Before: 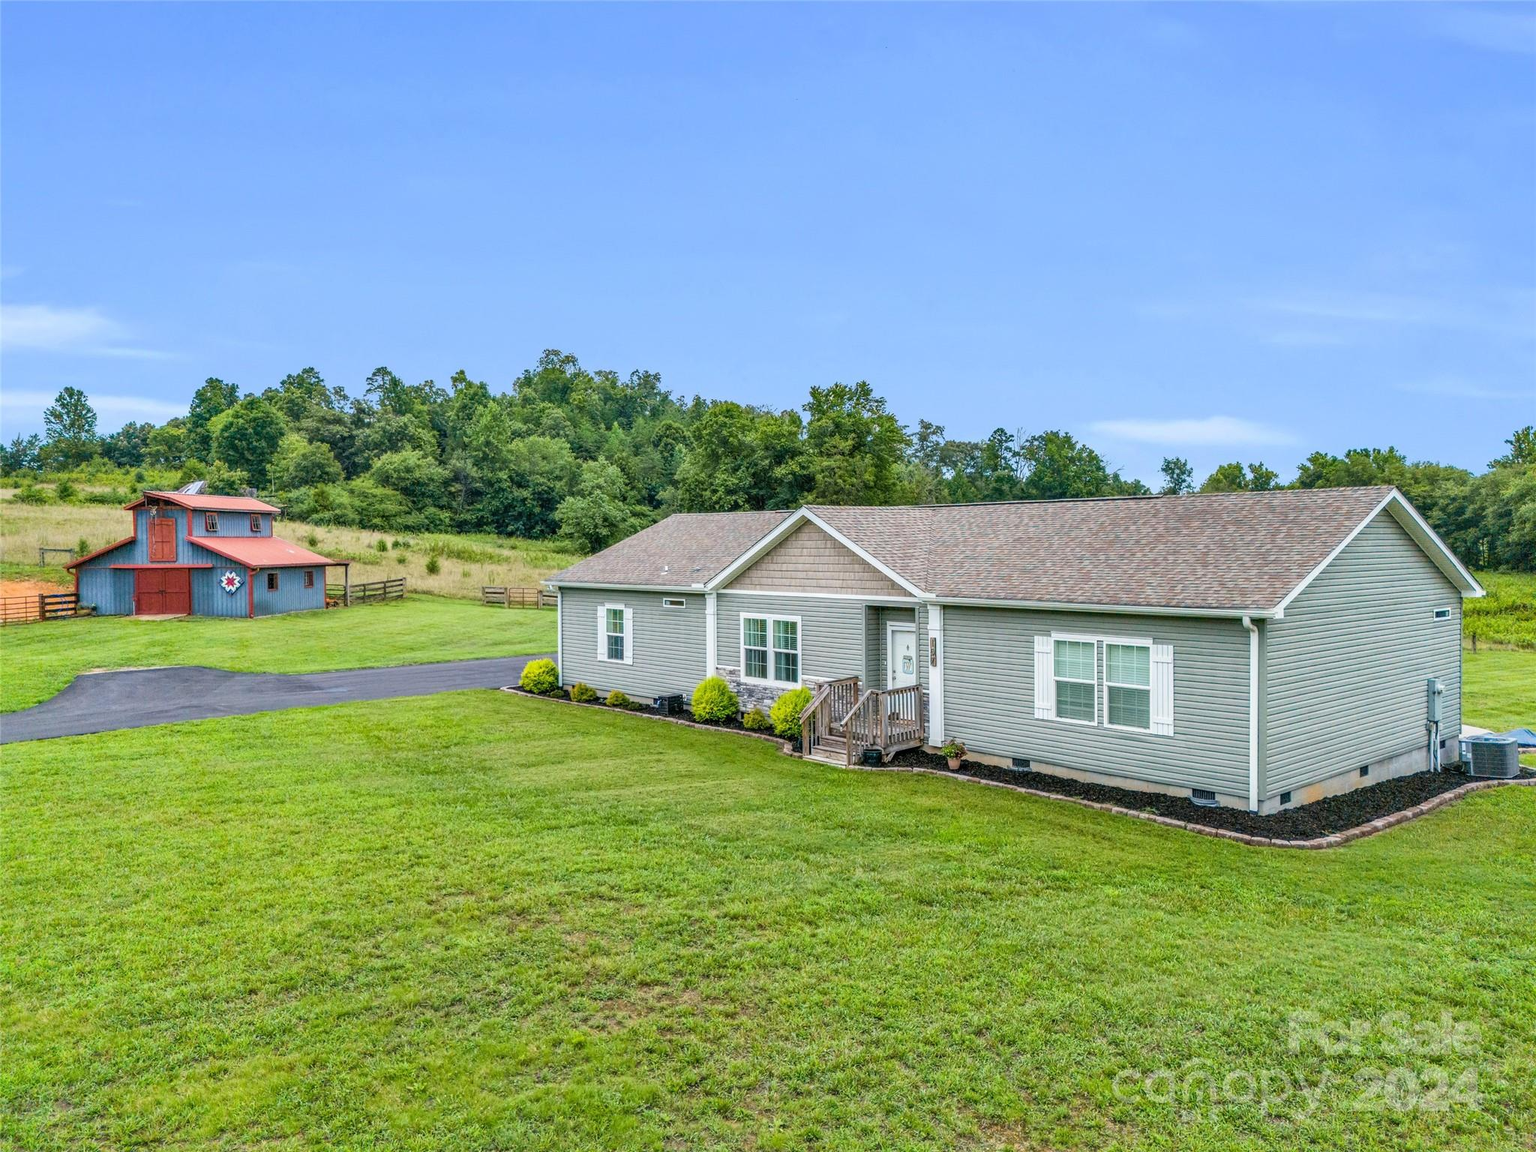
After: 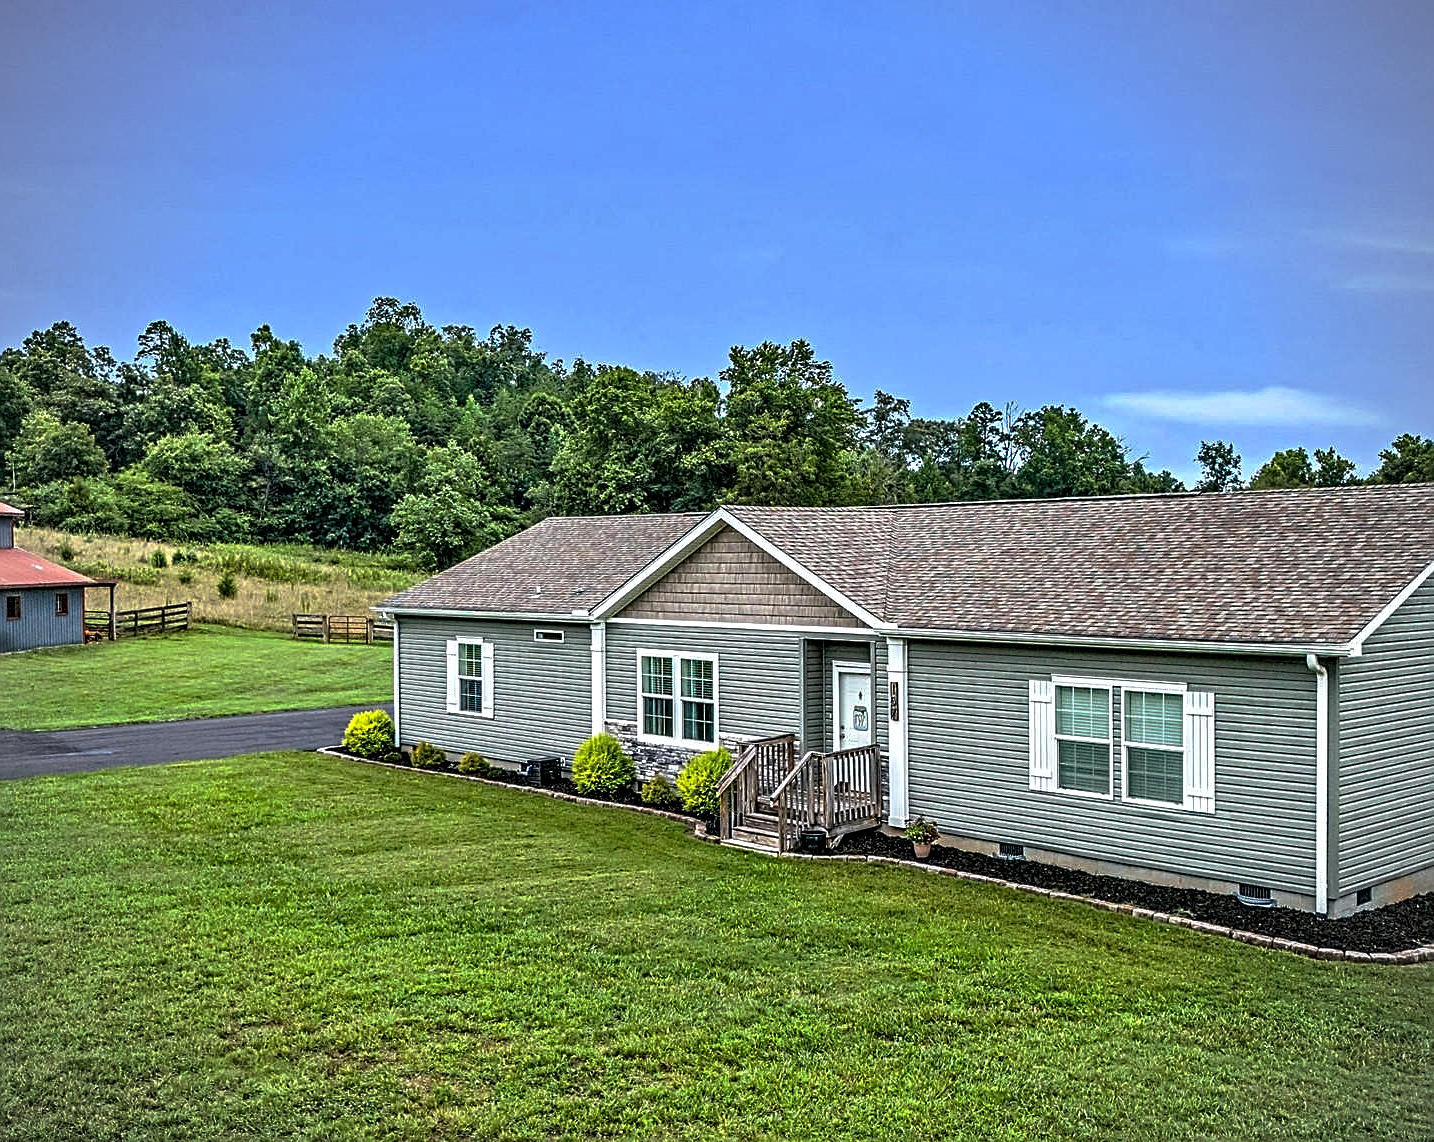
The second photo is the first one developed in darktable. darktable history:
crop and rotate: left 17.121%, top 10.956%, right 12.855%, bottom 14.645%
sharpen: on, module defaults
base curve: curves: ch0 [(0, 0) (0.595, 0.418) (1, 1)], preserve colors none
vignetting: on, module defaults
contrast equalizer: octaves 7, y [[0.5, 0.542, 0.583, 0.625, 0.667, 0.708], [0.5 ×6], [0.5 ×6], [0 ×6], [0 ×6]]
